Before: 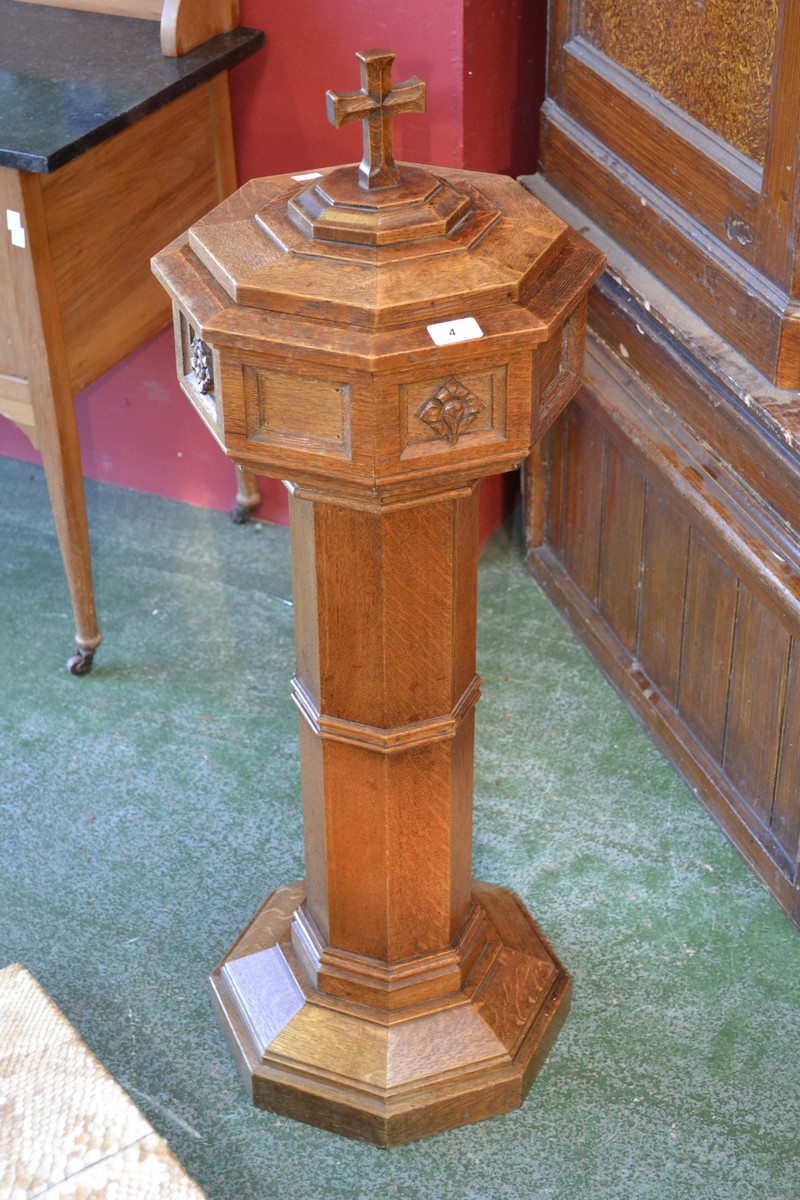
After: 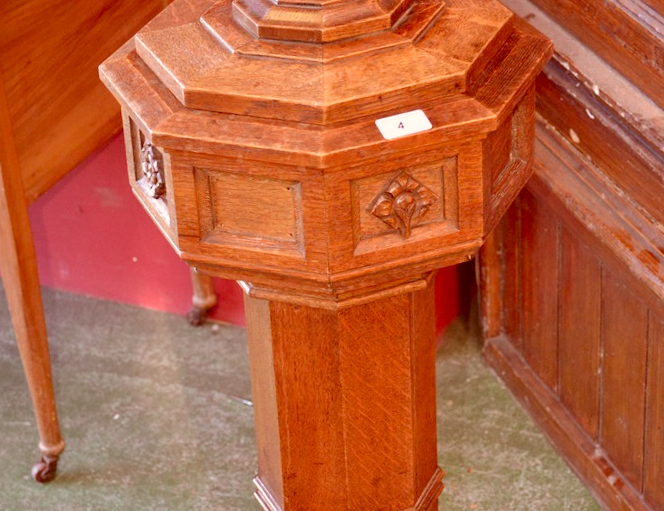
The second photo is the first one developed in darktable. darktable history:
rotate and perspective: rotation -2.22°, lens shift (horizontal) -0.022, automatic cropping off
crop: left 7.036%, top 18.398%, right 14.379%, bottom 40.043%
color correction: highlights a* 9.03, highlights b* 8.71, shadows a* 40, shadows b* 40, saturation 0.8
